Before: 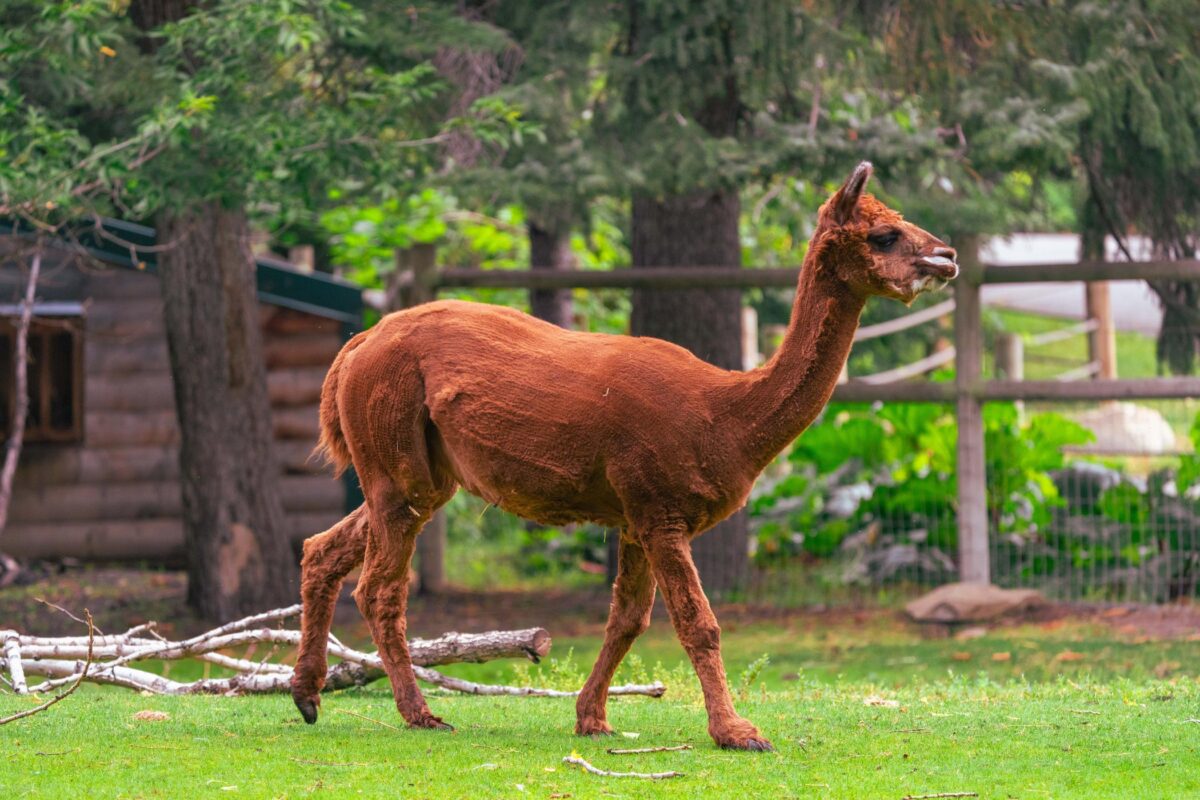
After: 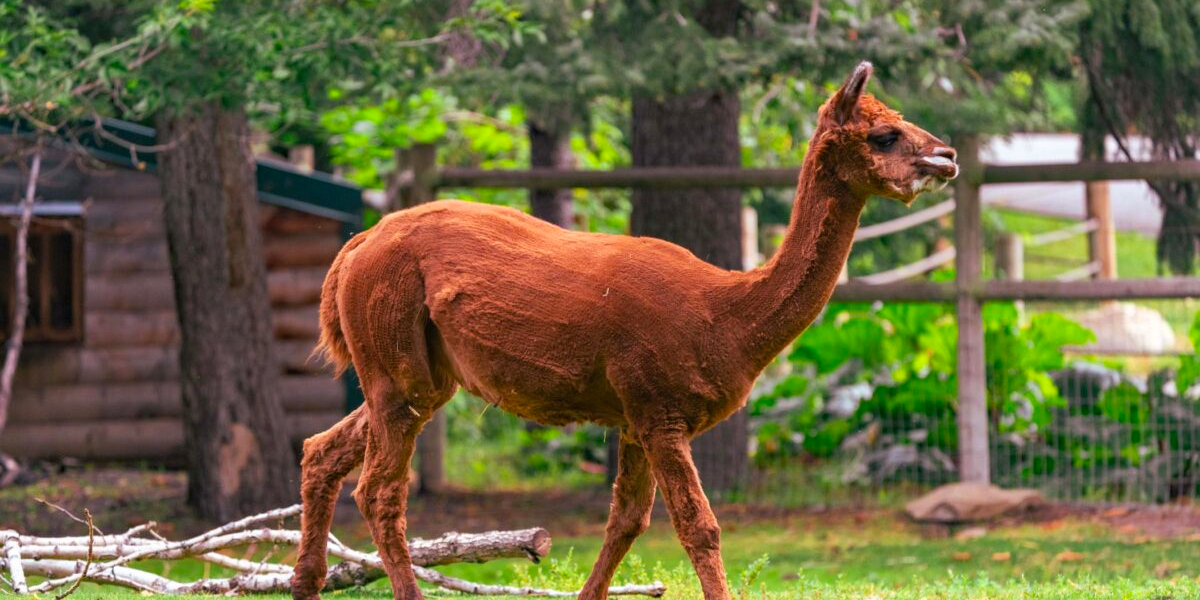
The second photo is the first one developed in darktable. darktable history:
crop and rotate: top 12.5%, bottom 12.5%
haze removal: compatibility mode true, adaptive false
contrast brightness saturation: contrast 0.1, brightness 0.03, saturation 0.09
